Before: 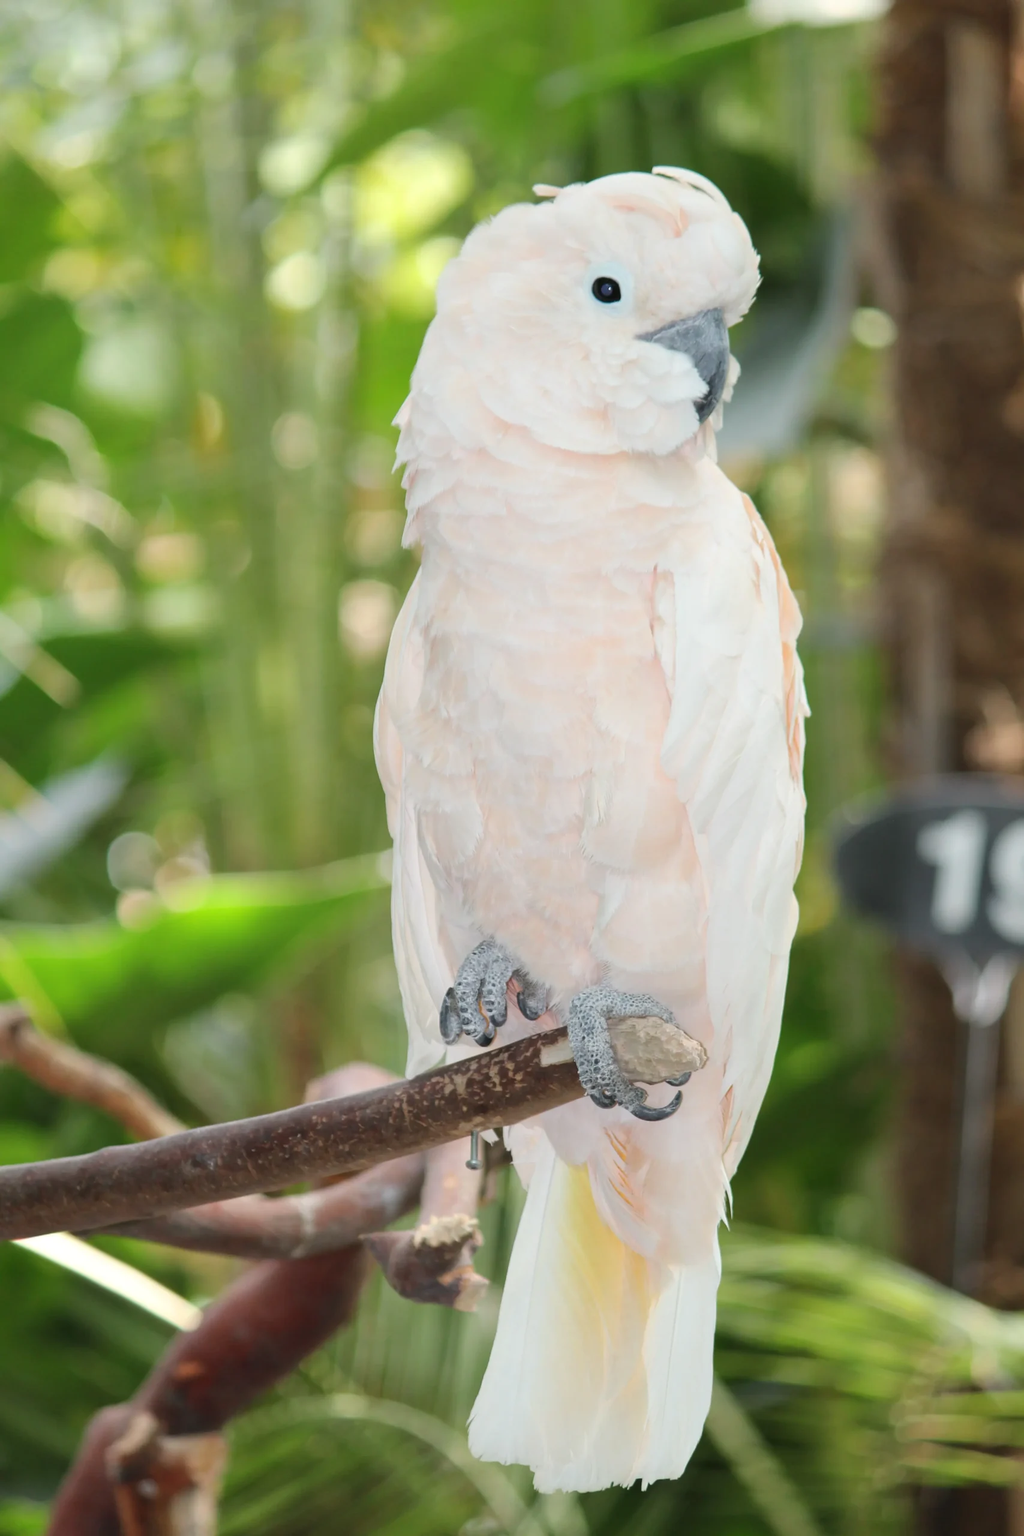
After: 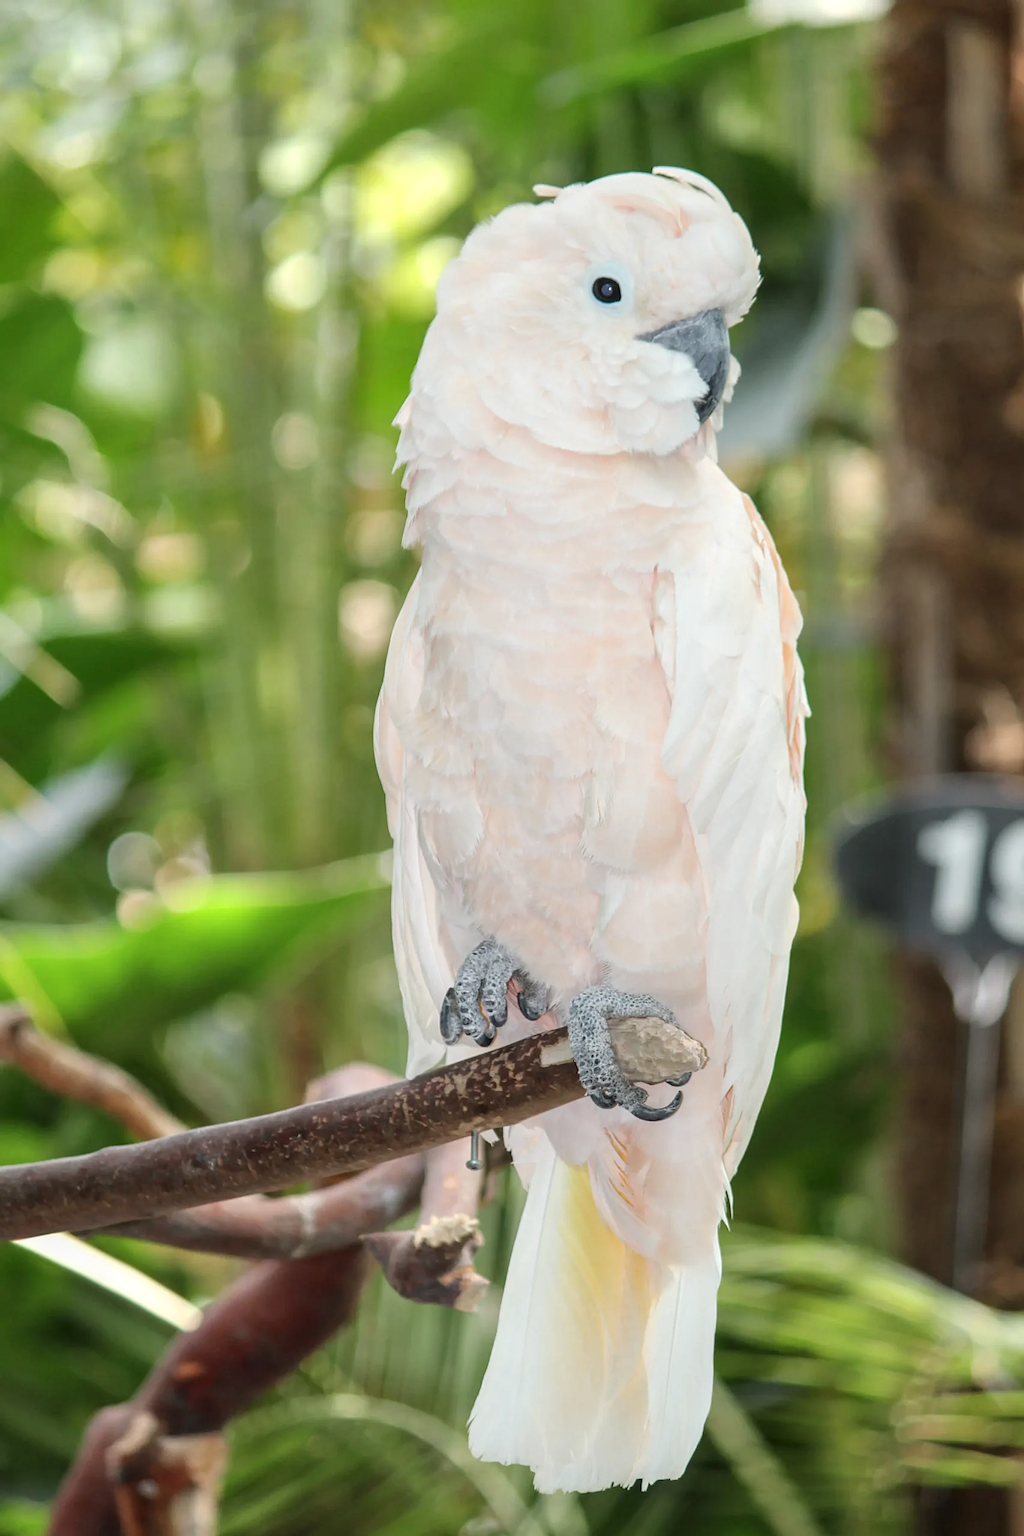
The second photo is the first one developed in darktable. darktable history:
sharpen: amount 0.2
local contrast: detail 130%
